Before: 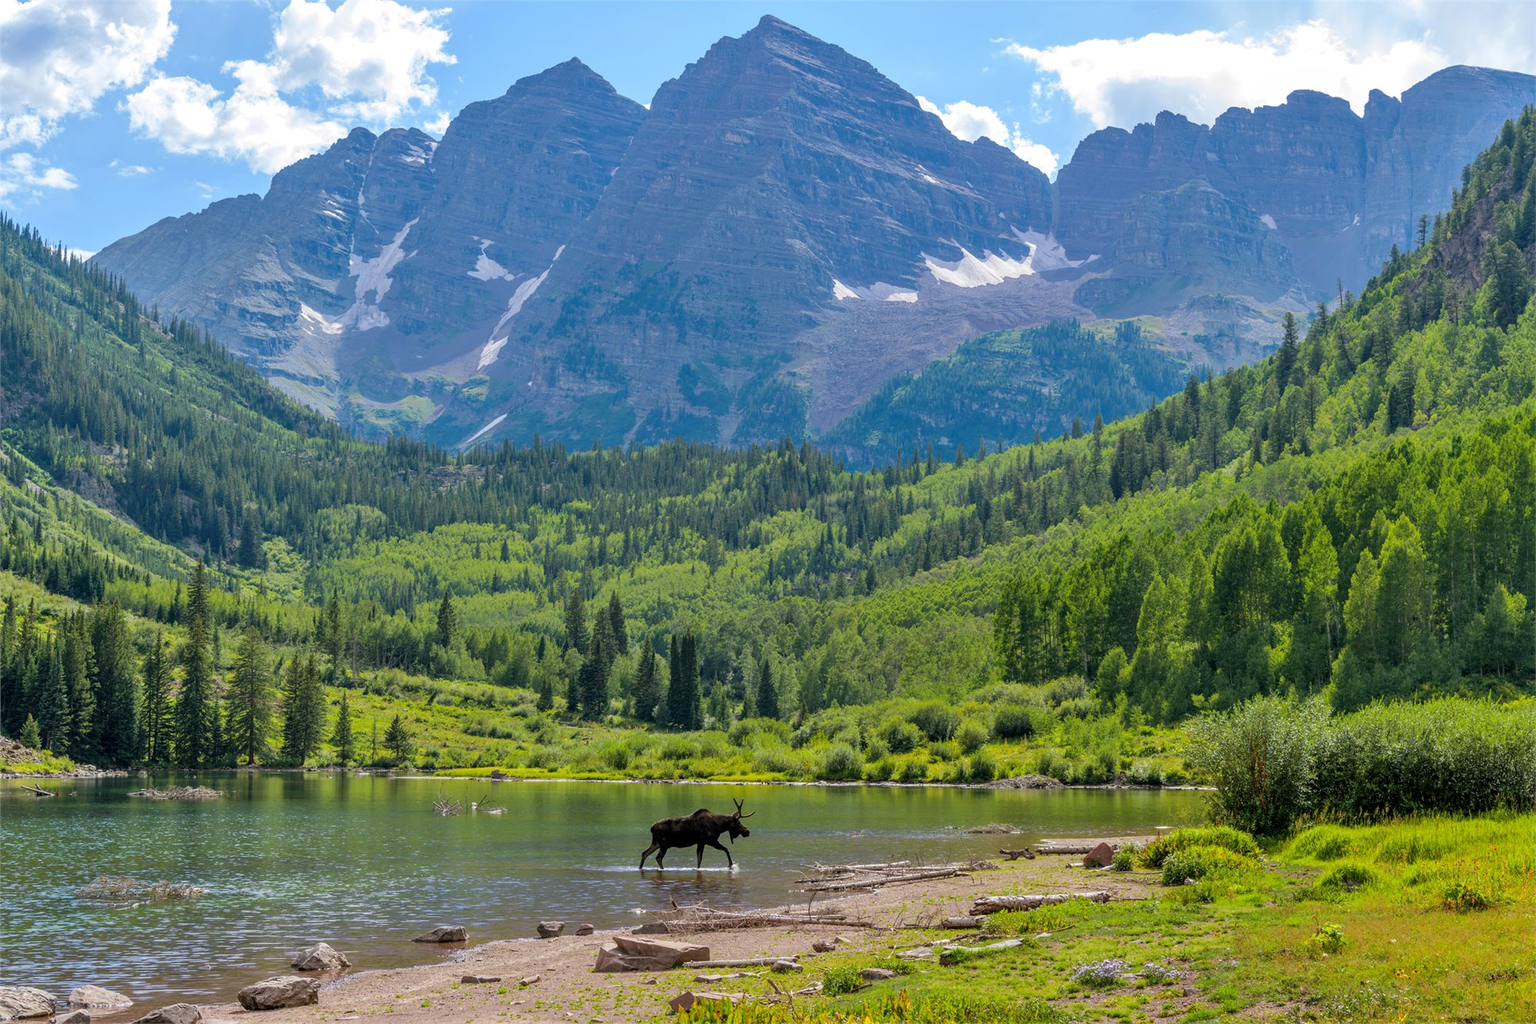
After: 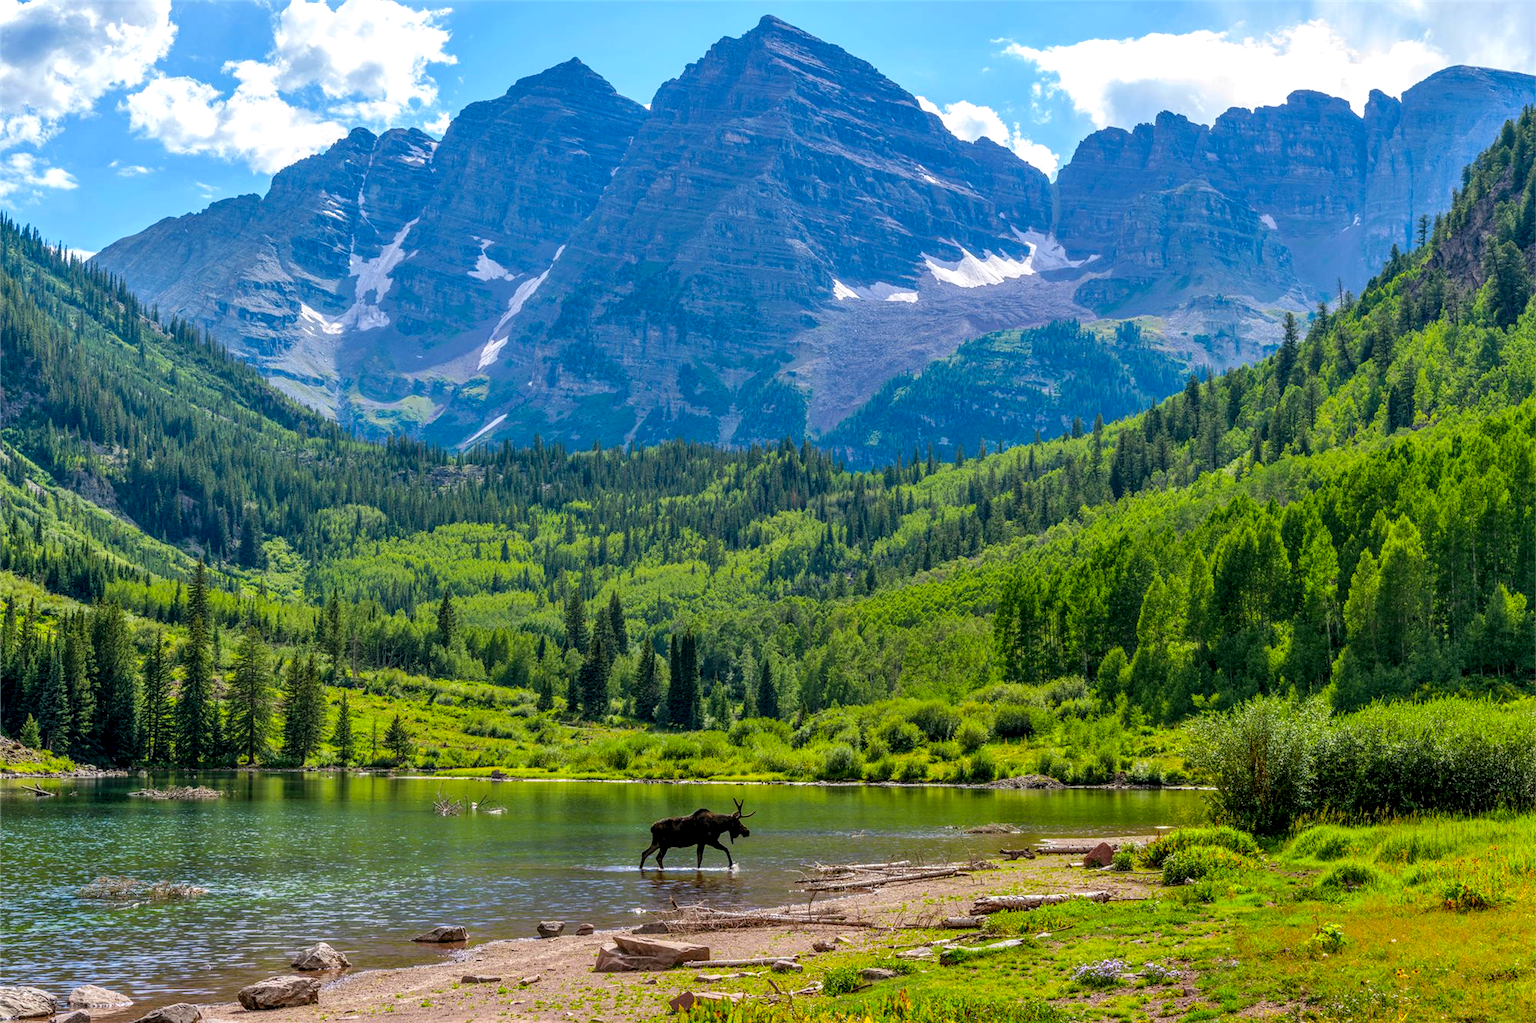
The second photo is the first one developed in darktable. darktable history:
local contrast: highlights 61%, detail 143%, midtone range 0.428
contrast brightness saturation: brightness -0.02, saturation 0.35
